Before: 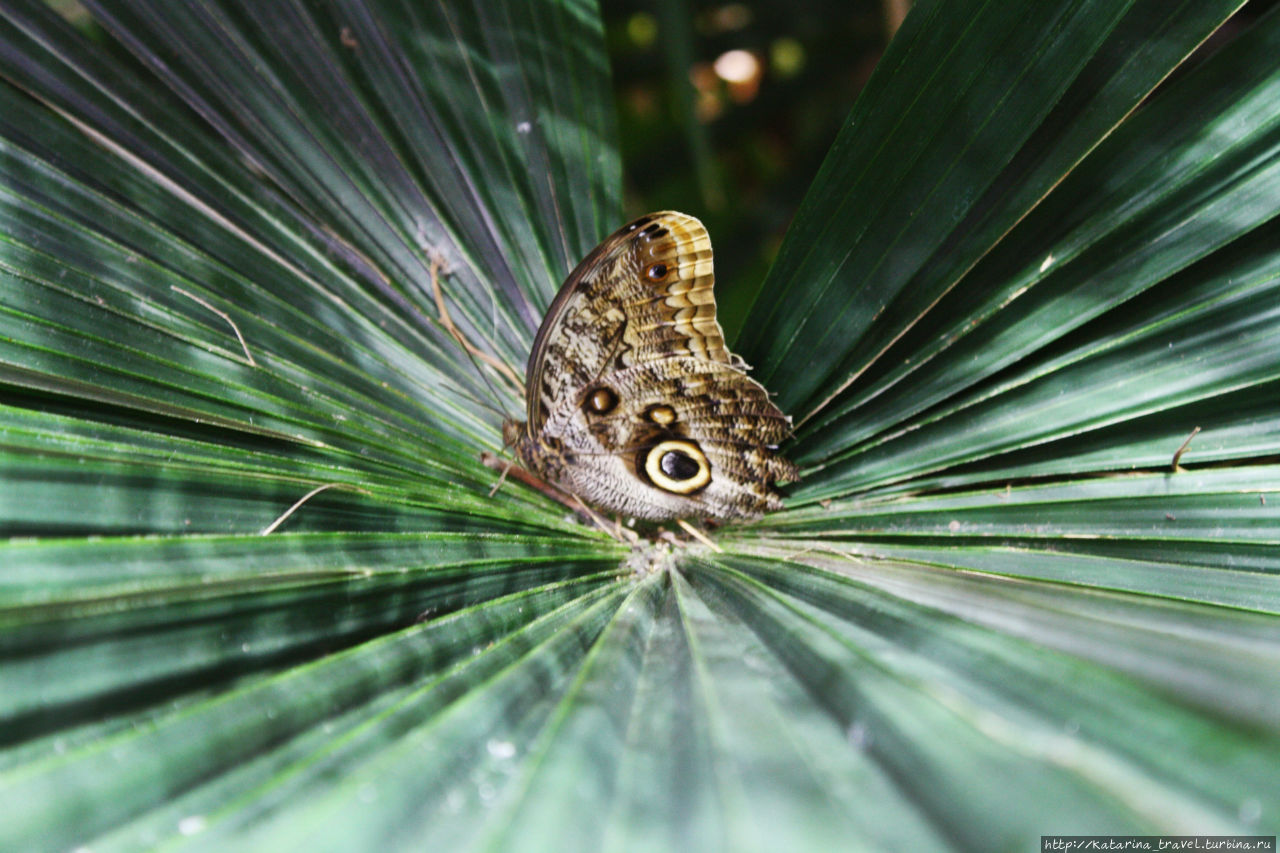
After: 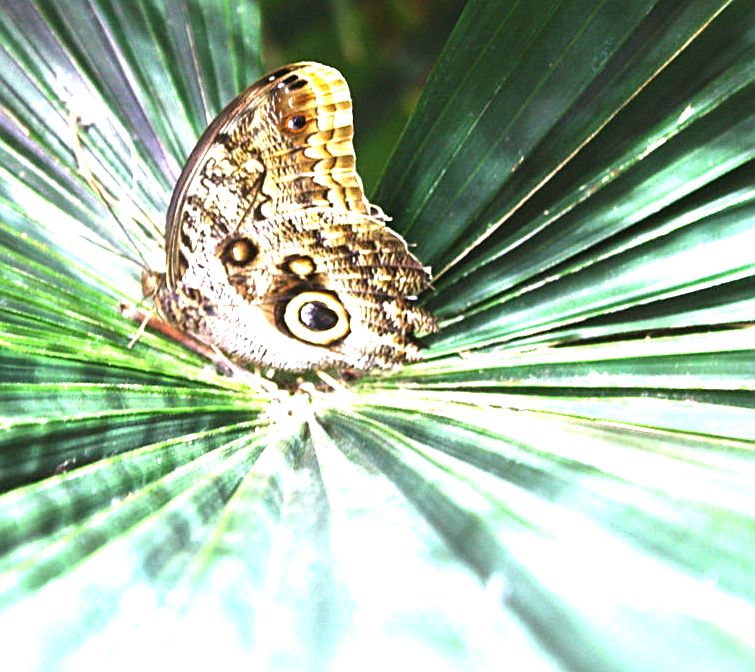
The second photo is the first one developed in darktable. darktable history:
crop and rotate: left 28.274%, top 17.611%, right 12.699%, bottom 3.546%
sharpen: on, module defaults
base curve: curves: ch0 [(0, 0) (0.303, 0.277) (1, 1)], preserve colors none
exposure: black level correction 0, exposure 1.741 EV, compensate exposure bias true, compensate highlight preservation false
